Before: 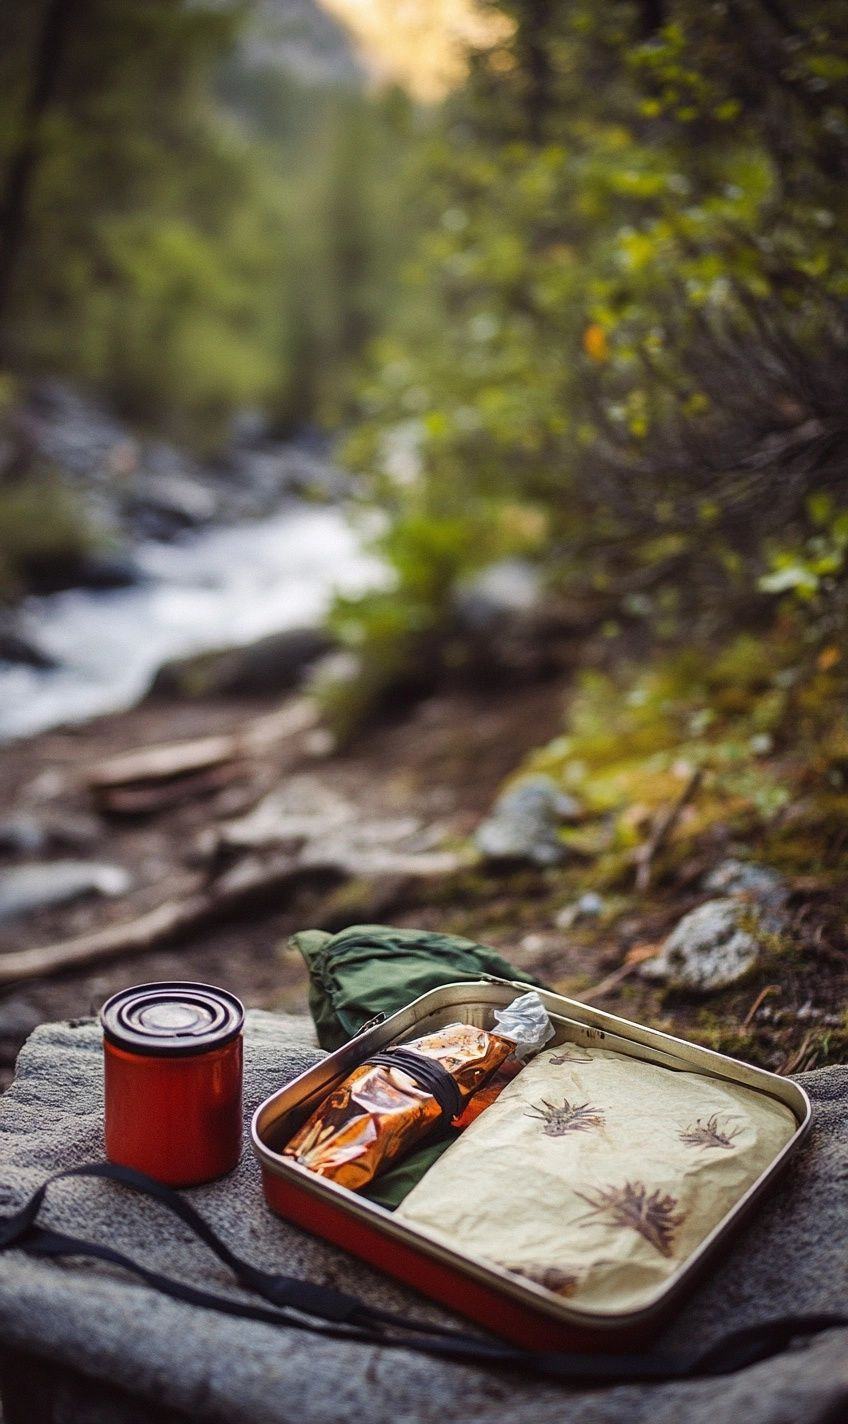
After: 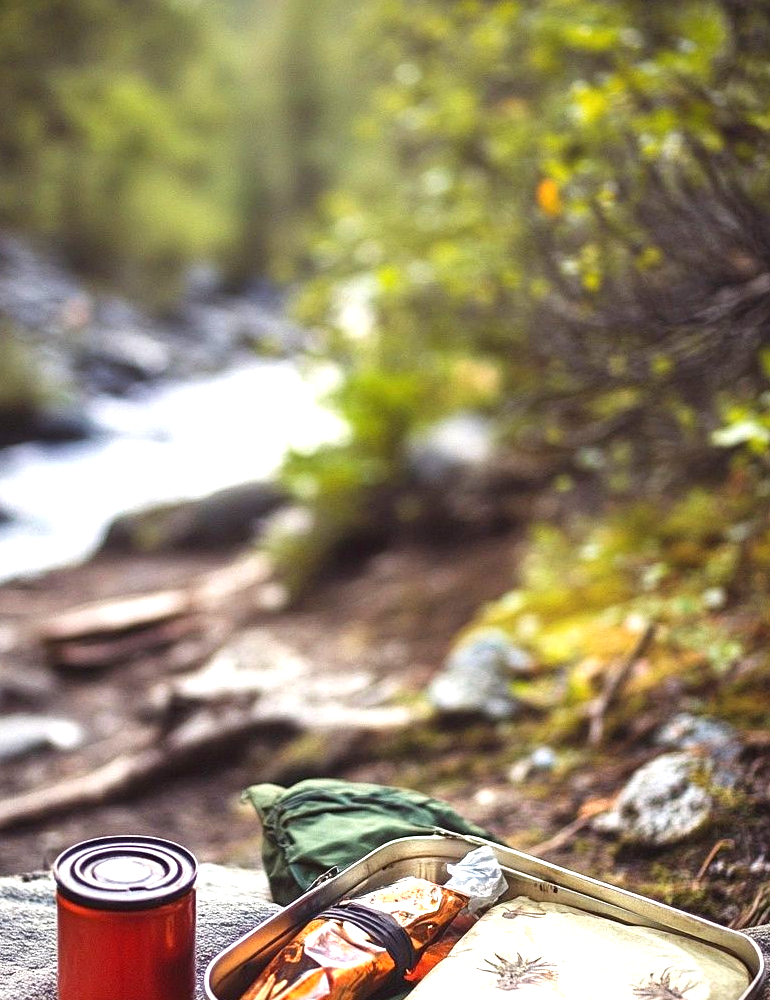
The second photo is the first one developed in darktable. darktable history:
crop: left 5.596%, top 10.314%, right 3.534%, bottom 19.395%
exposure: exposure 1.089 EV, compensate highlight preservation false
